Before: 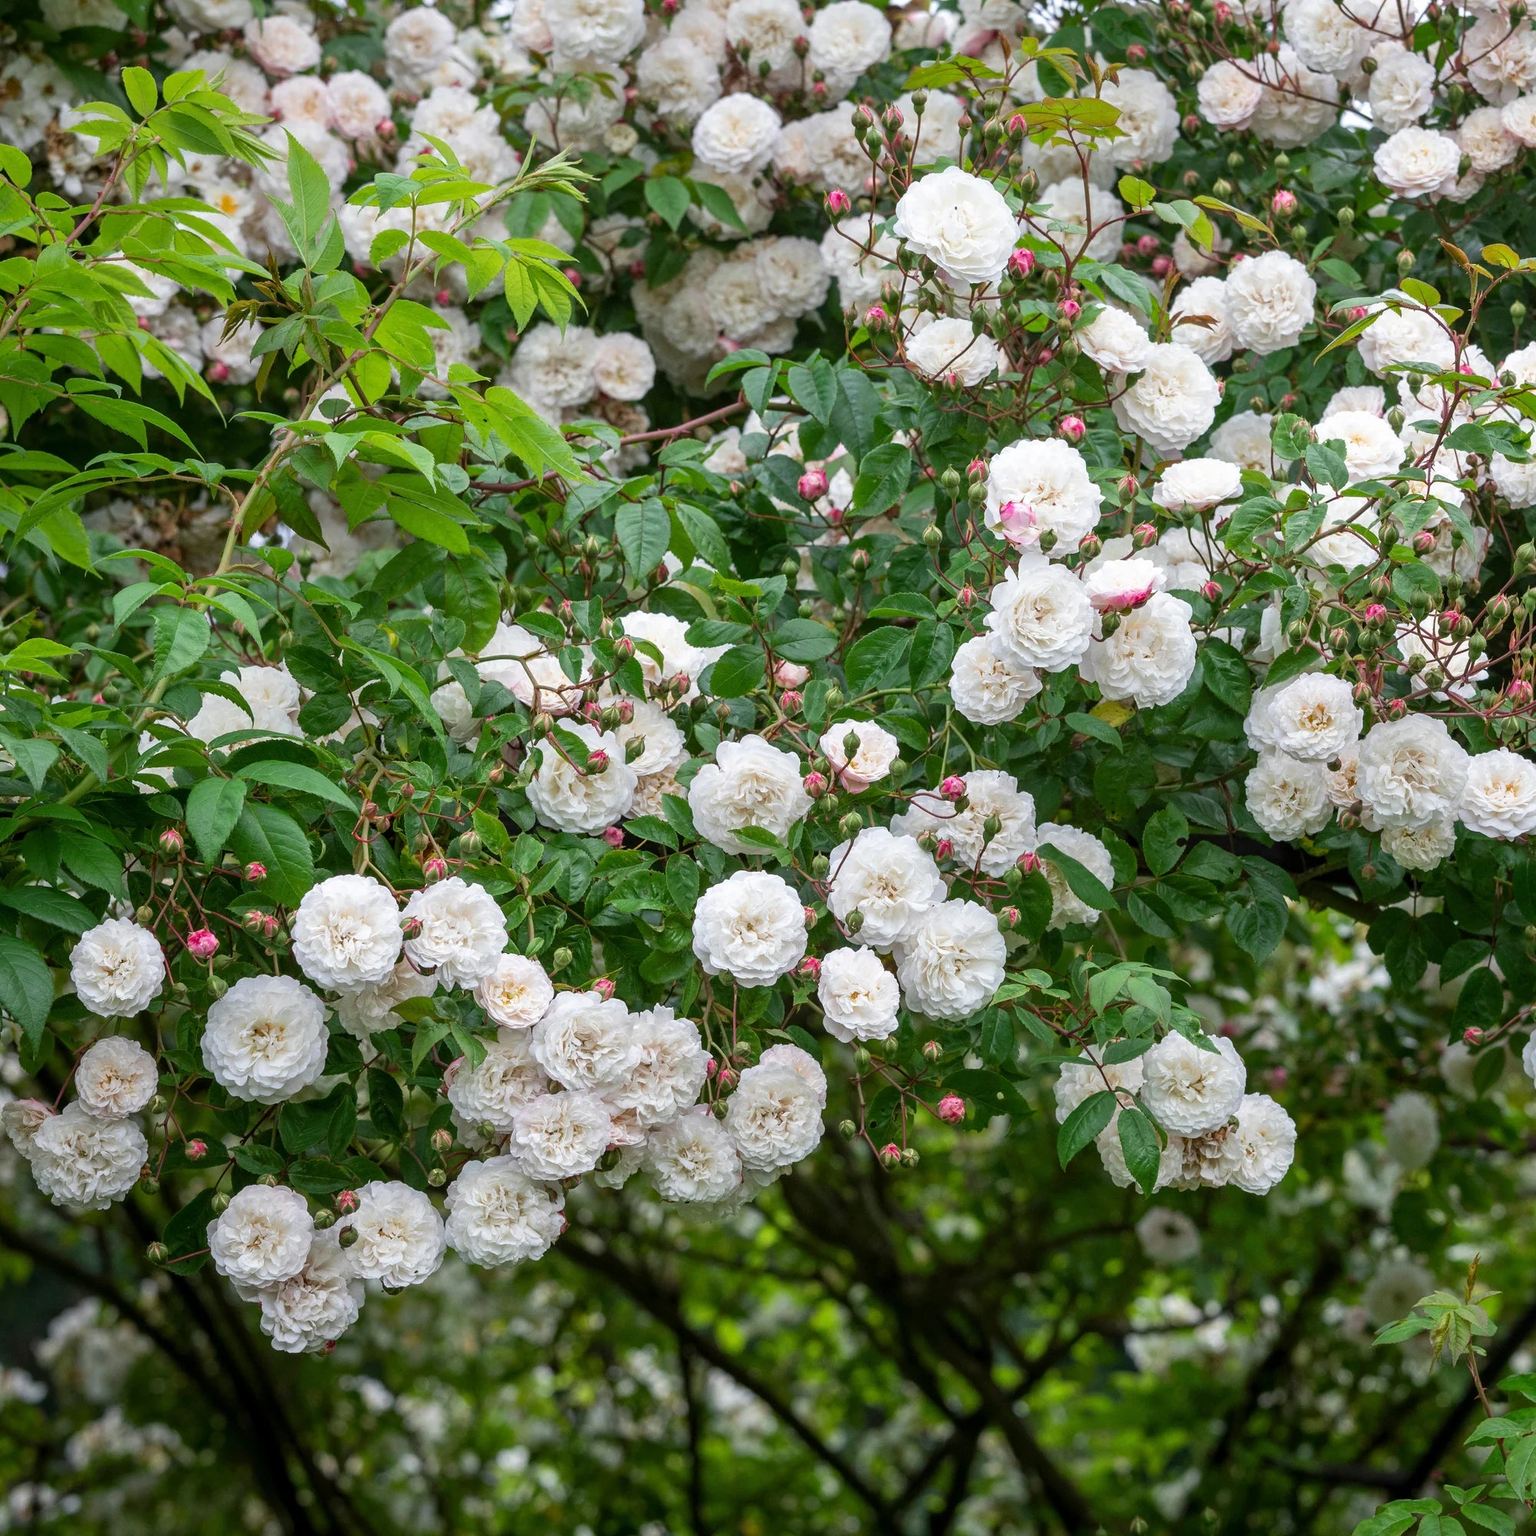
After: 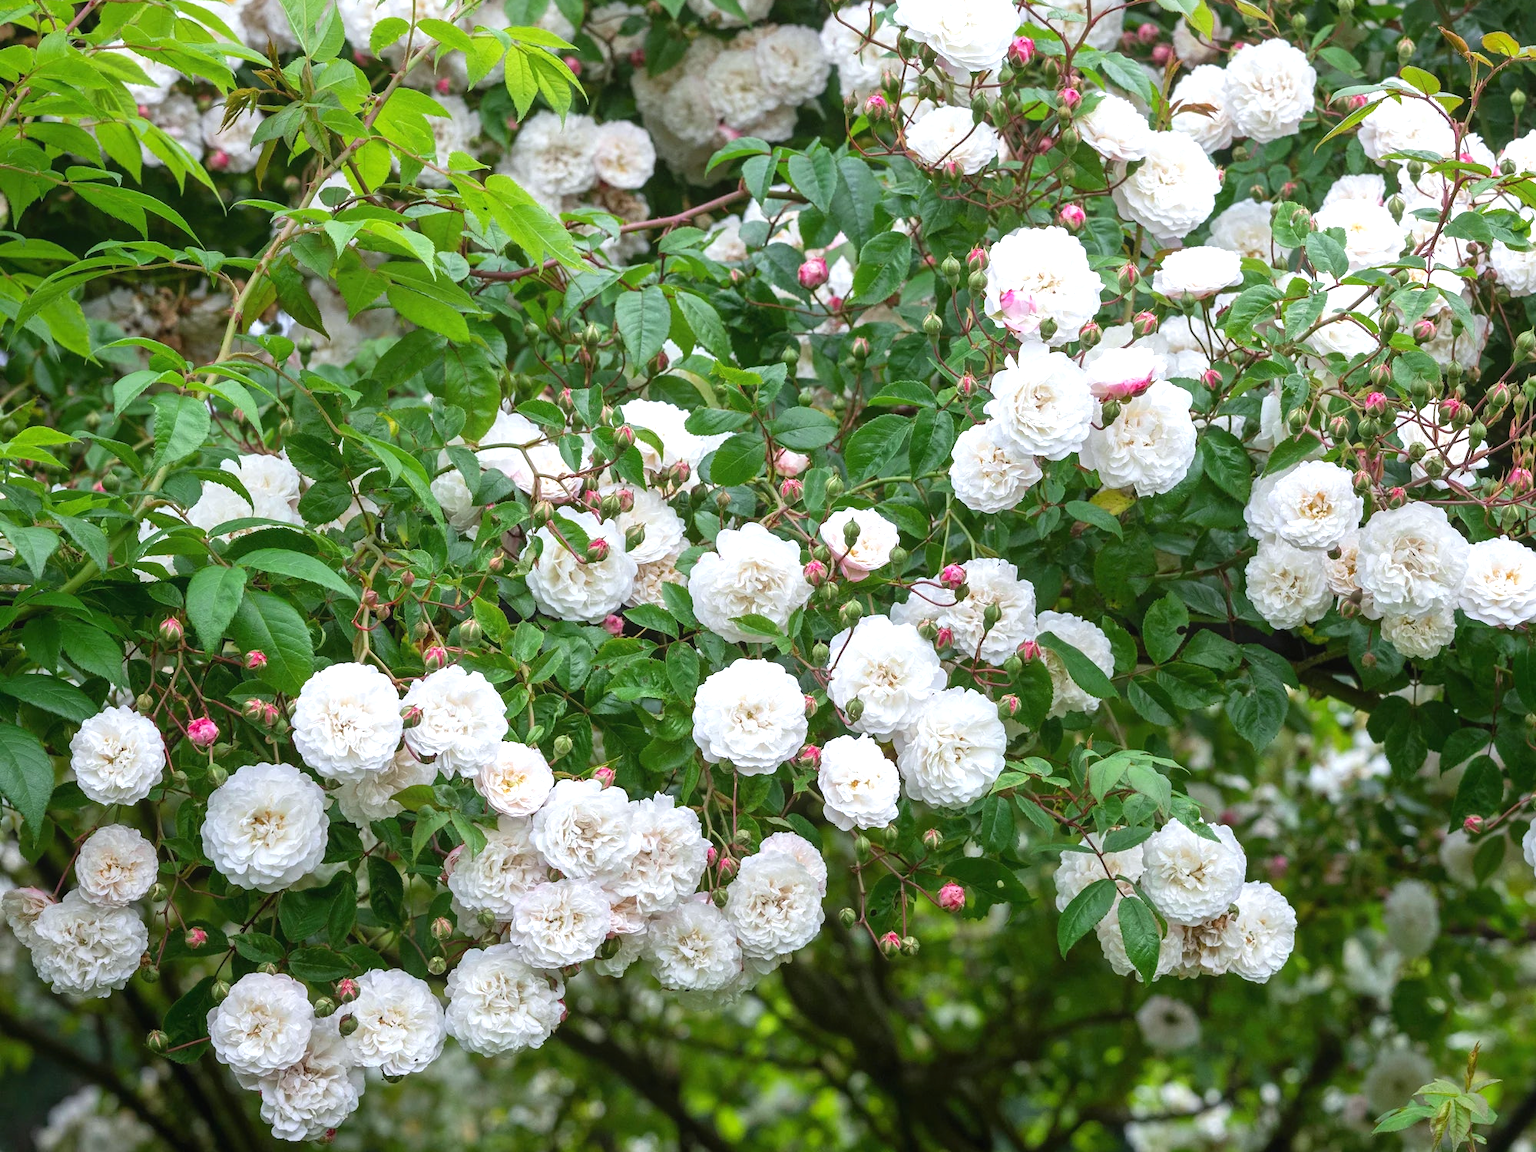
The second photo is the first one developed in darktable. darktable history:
contrast equalizer: octaves 7, y [[0.6 ×6], [0.55 ×6], [0 ×6], [0 ×6], [0 ×6]], mix -0.2
crop: top 13.819%, bottom 11.169%
exposure: black level correction 0, exposure 0.5 EV, compensate highlight preservation false
white balance: red 0.98, blue 1.034
